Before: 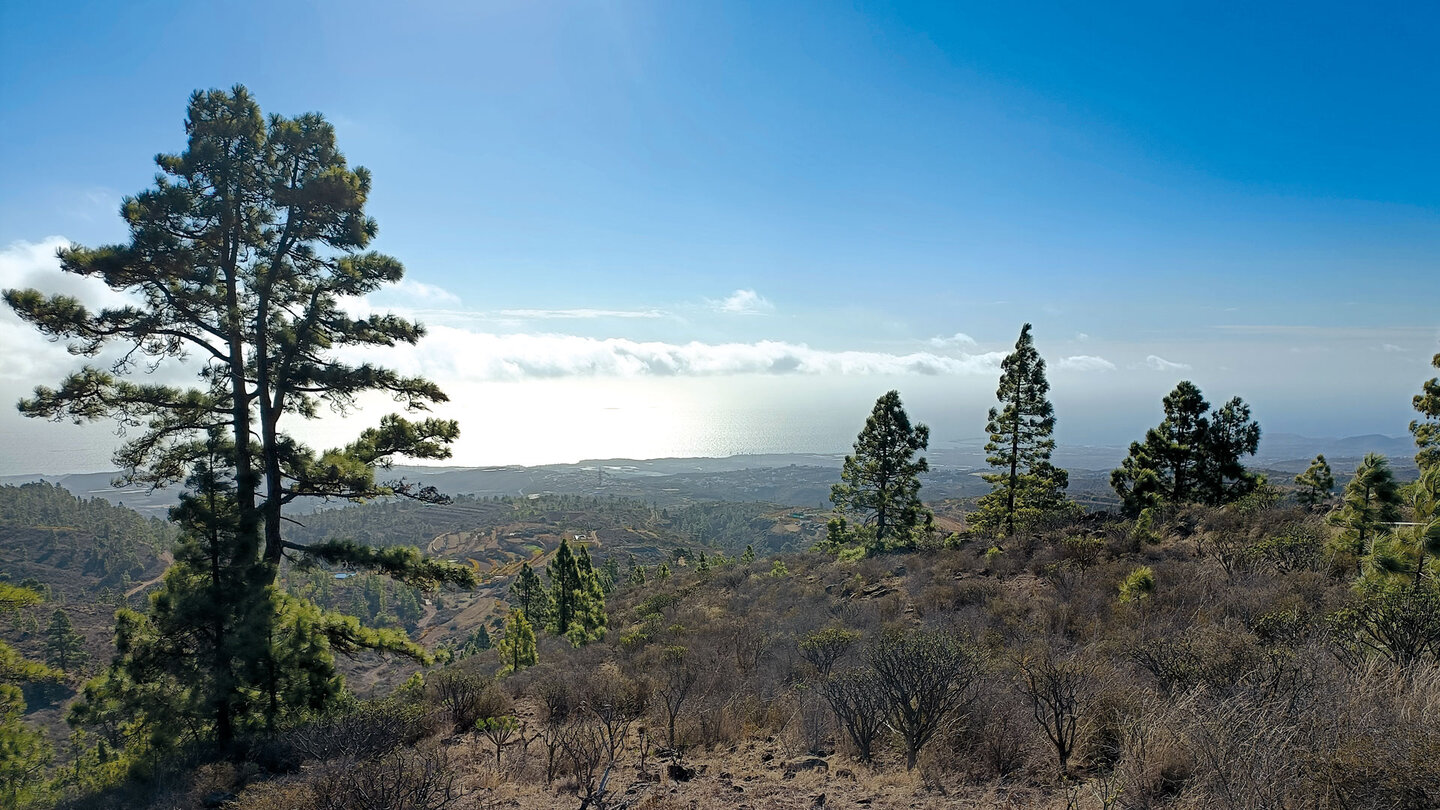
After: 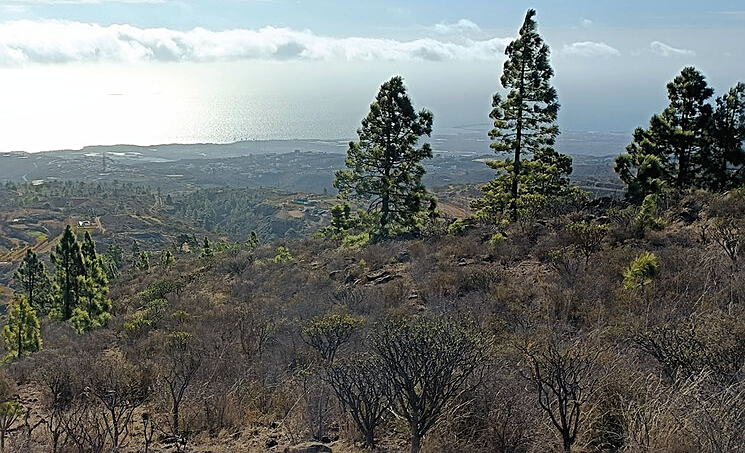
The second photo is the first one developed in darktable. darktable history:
sharpen: on, module defaults
contrast equalizer: octaves 7, y [[0.6 ×6], [0.55 ×6], [0 ×6], [0 ×6], [0 ×6]], mix -0.2
crop: left 34.479%, top 38.822%, right 13.718%, bottom 5.172%
